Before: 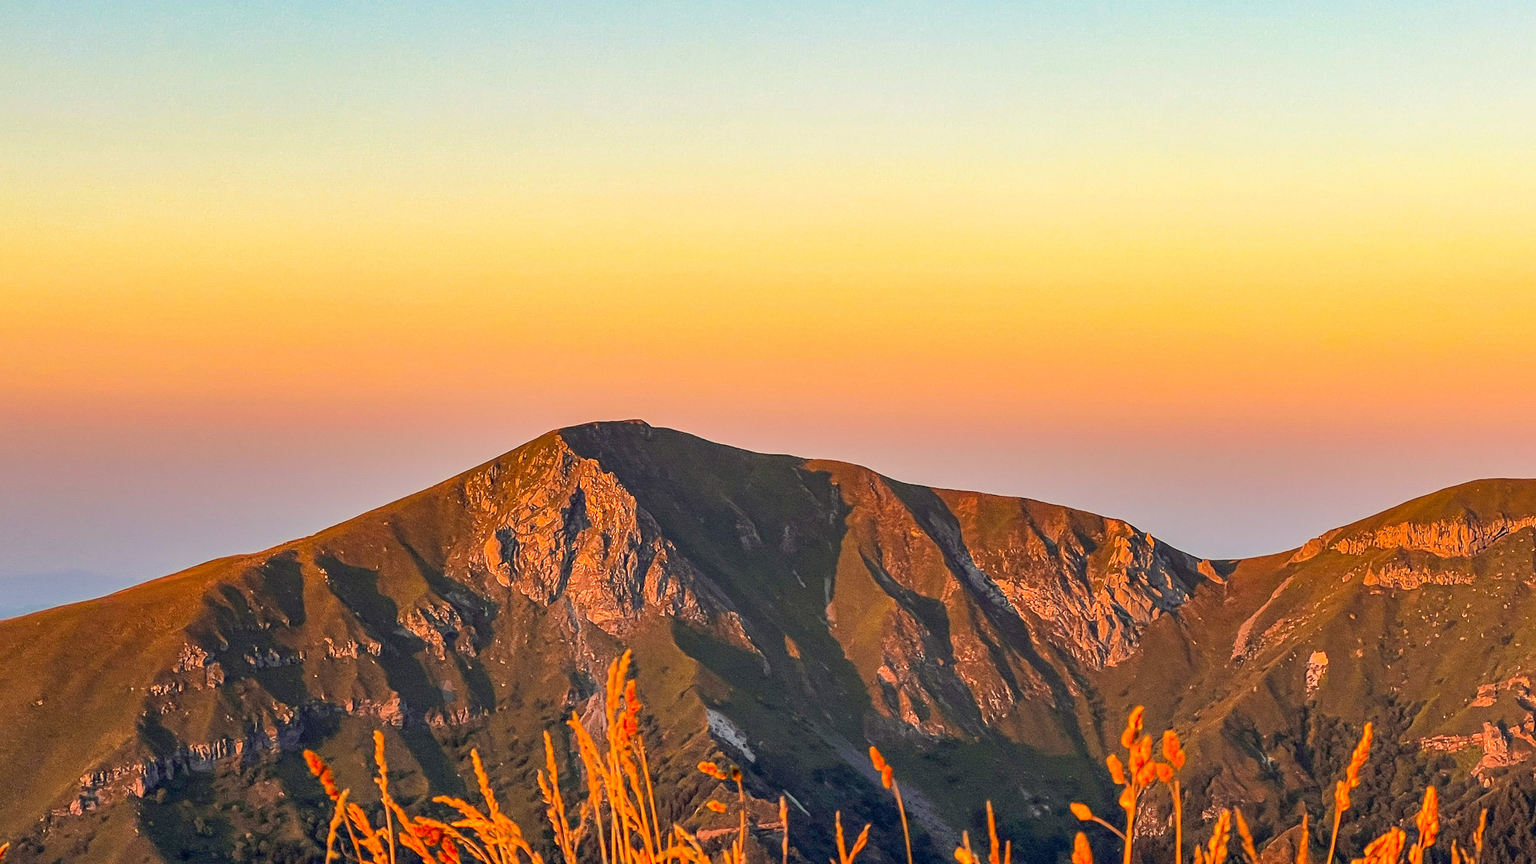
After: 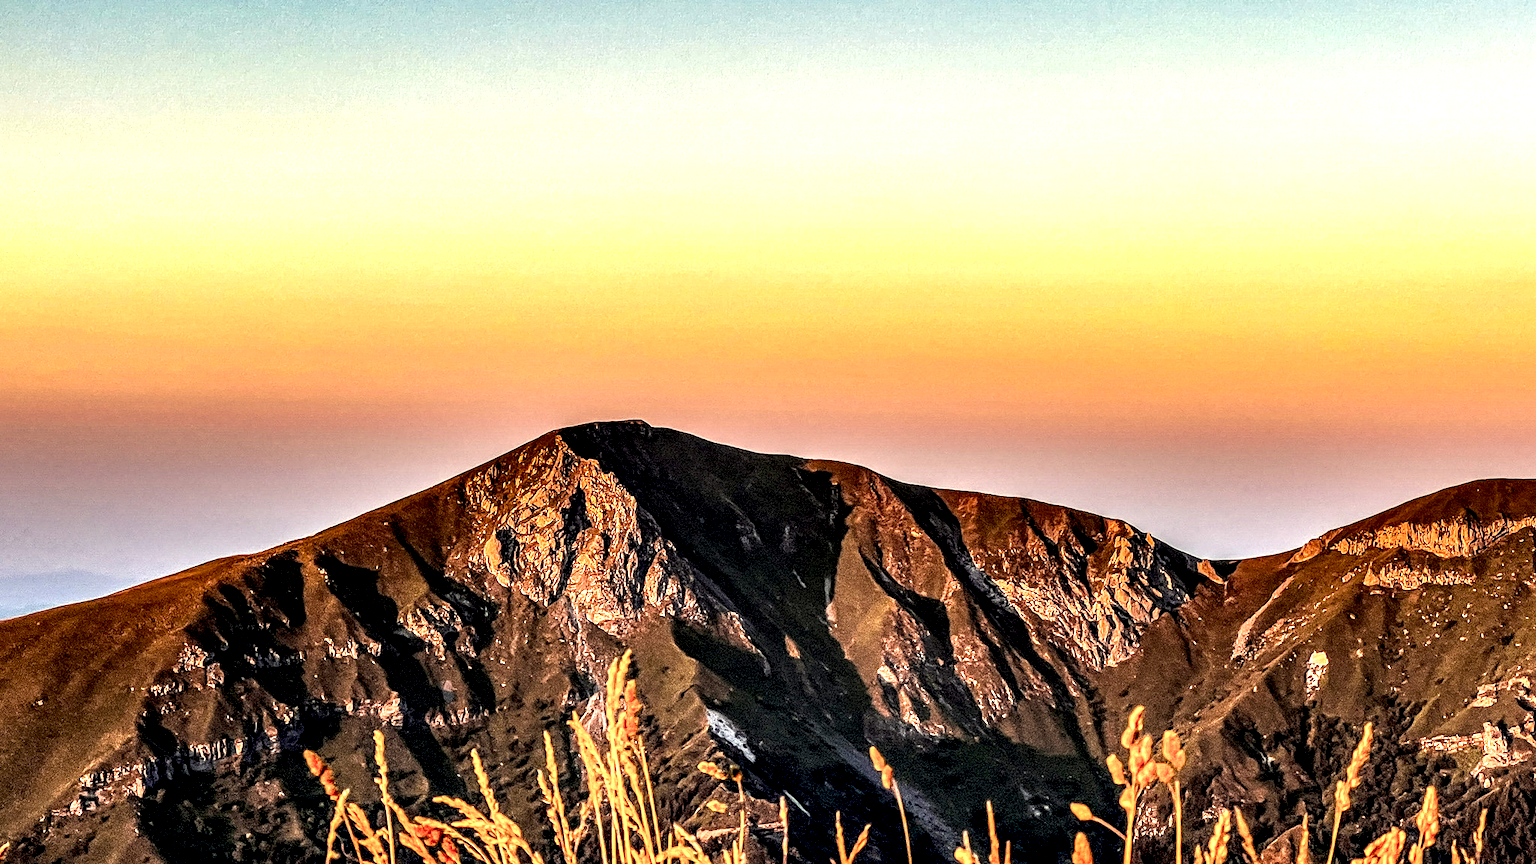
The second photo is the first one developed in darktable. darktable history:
local contrast: highlights 115%, shadows 45%, detail 292%
